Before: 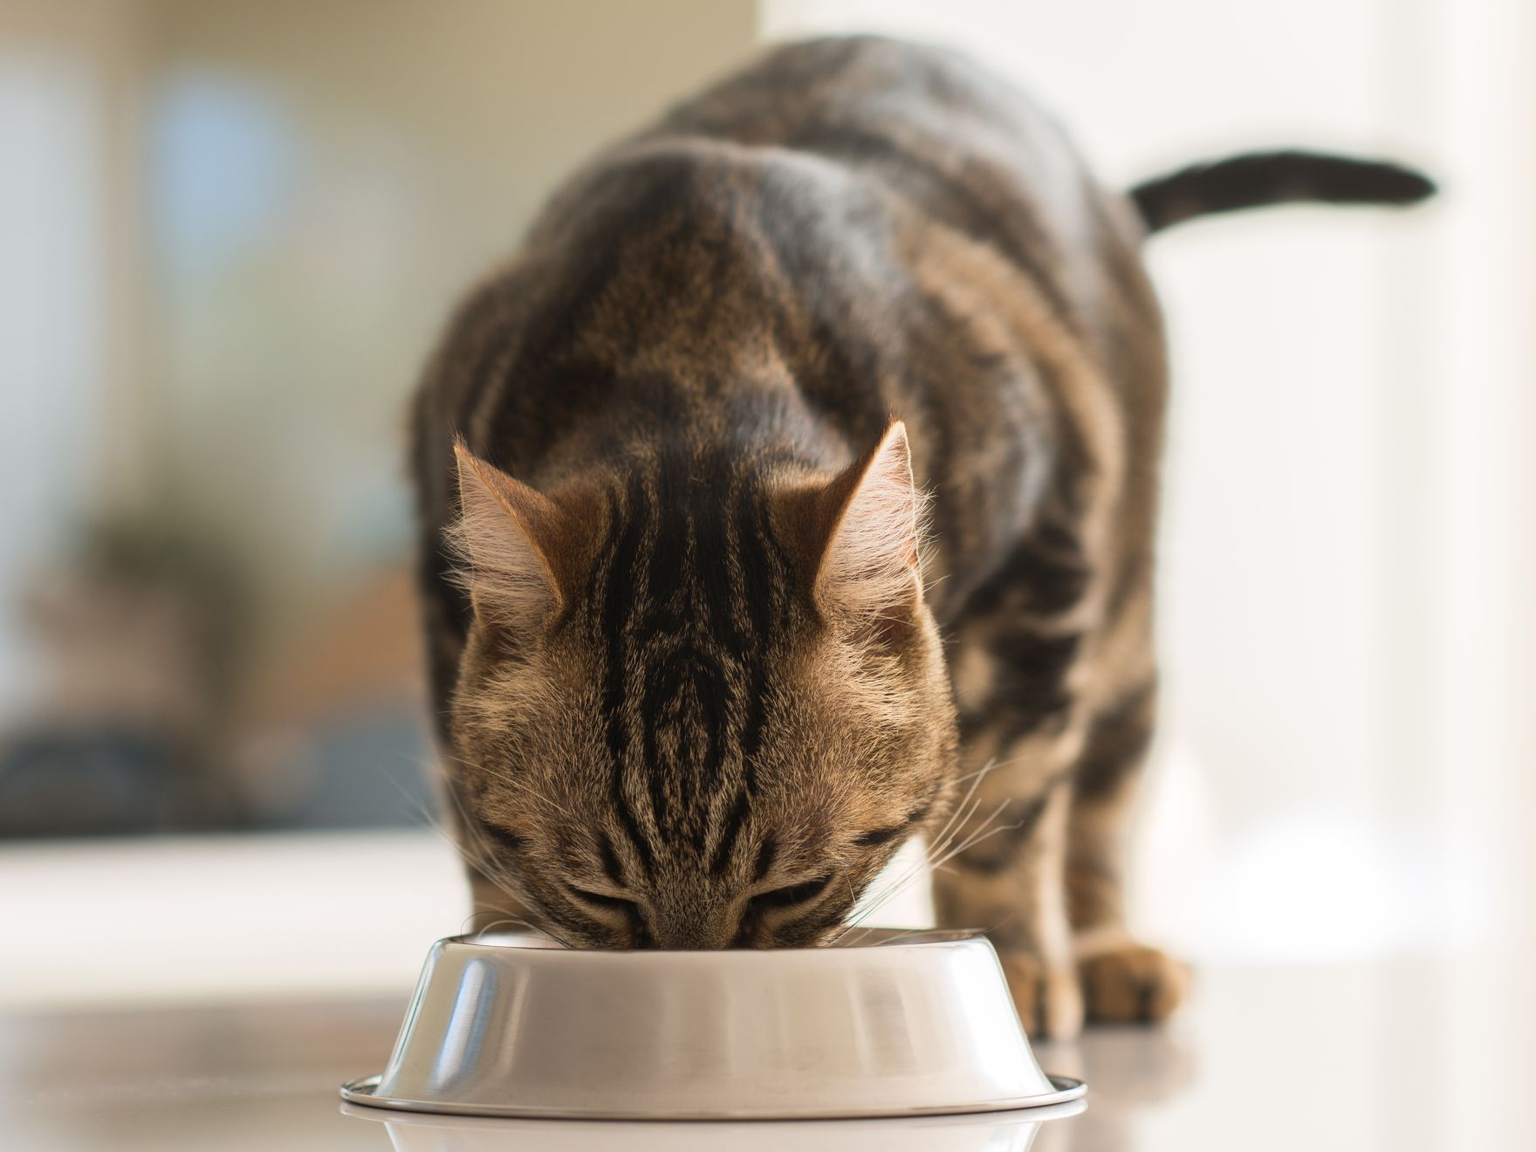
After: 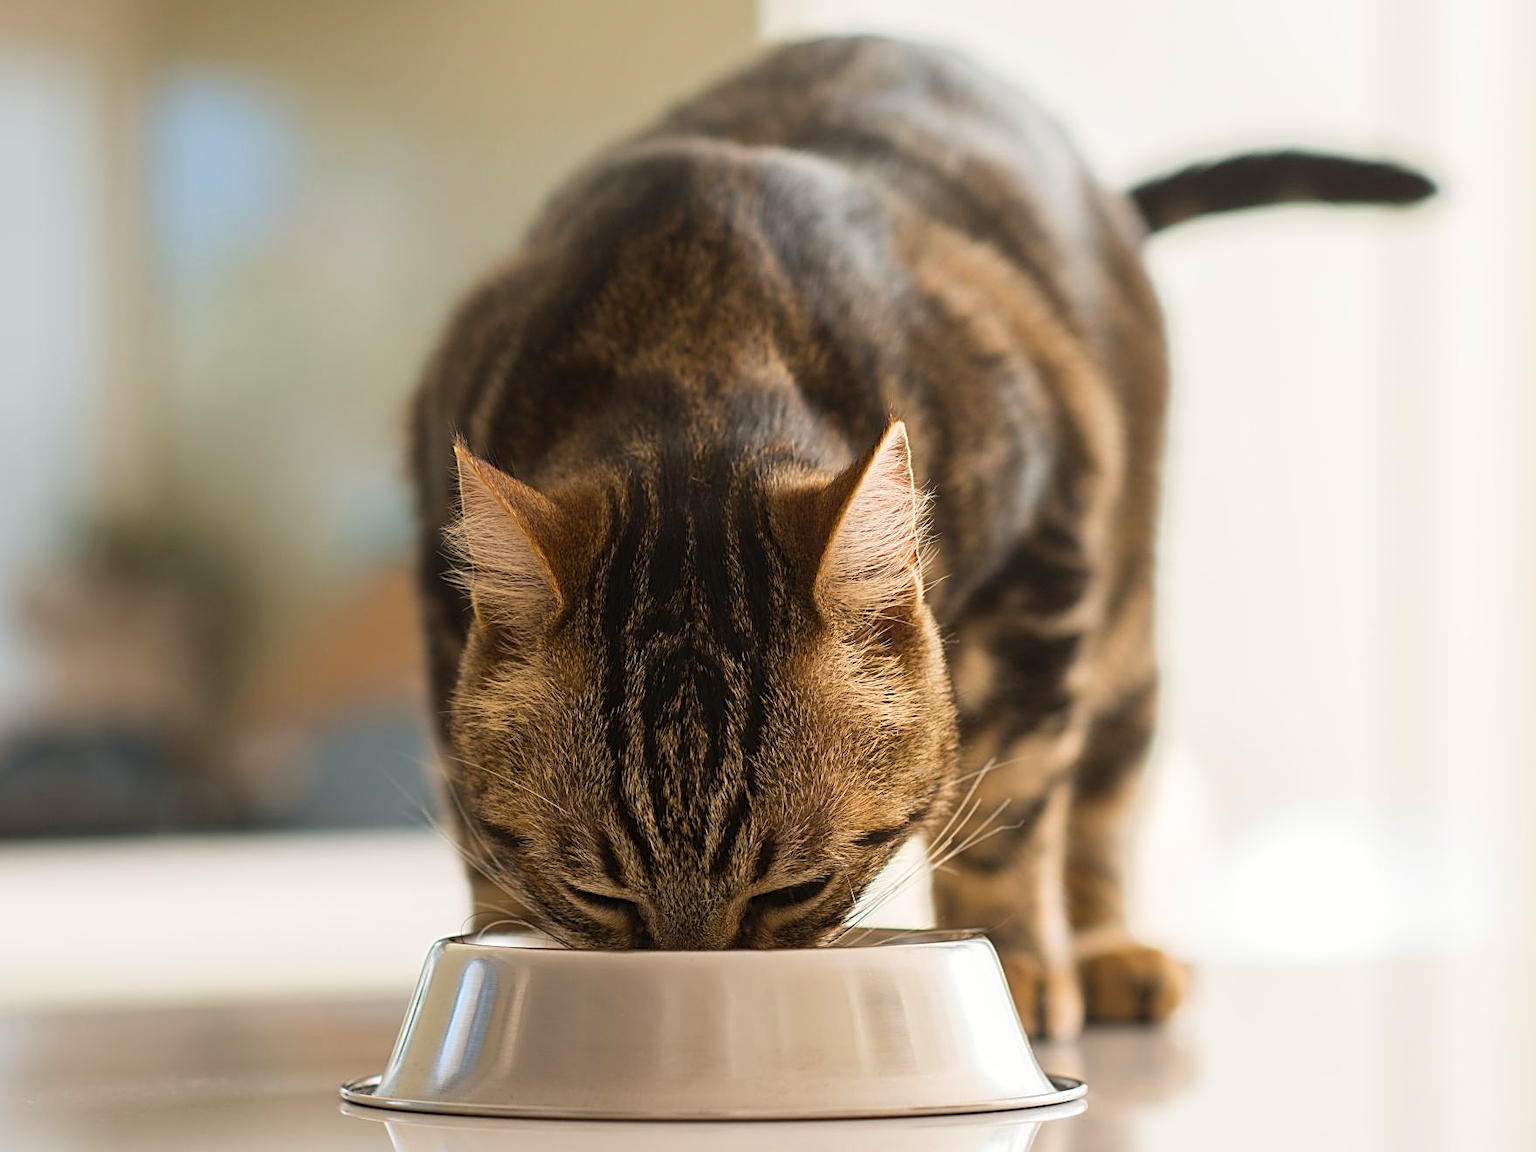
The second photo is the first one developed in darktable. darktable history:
color balance rgb: power › chroma 0.255%, power › hue 61.9°, perceptual saturation grading › global saturation 17.266%, global vibrance 9.49%
sharpen: radius 2.608, amount 0.696
